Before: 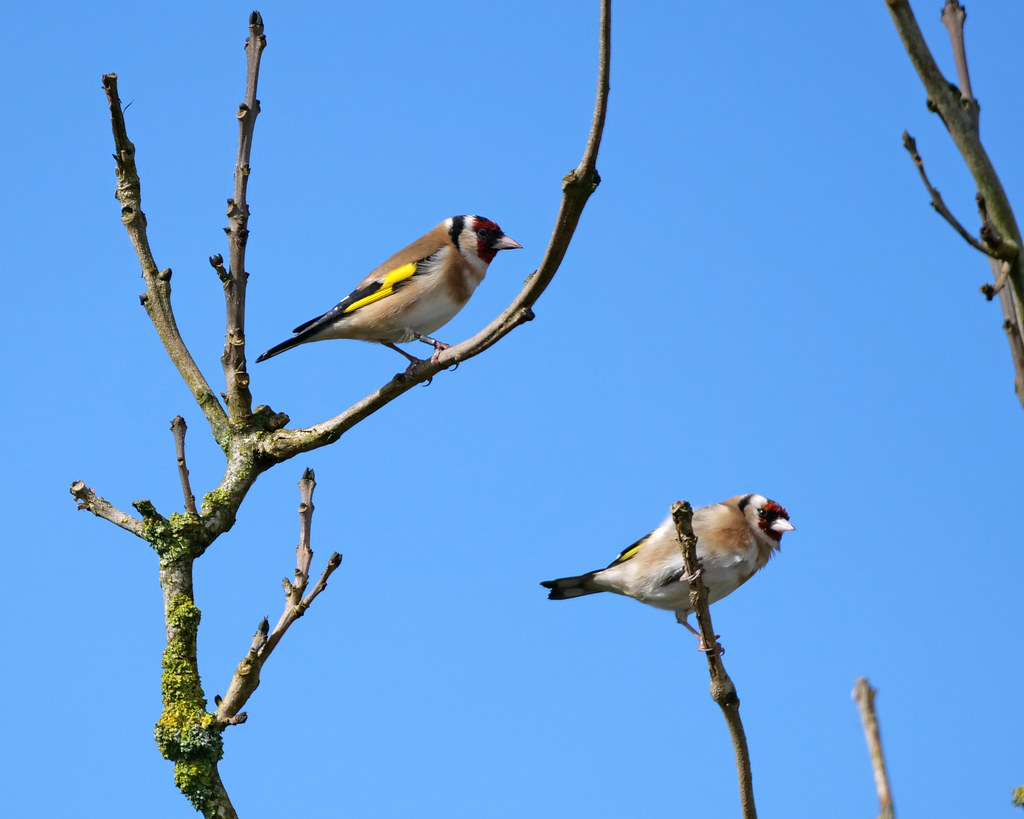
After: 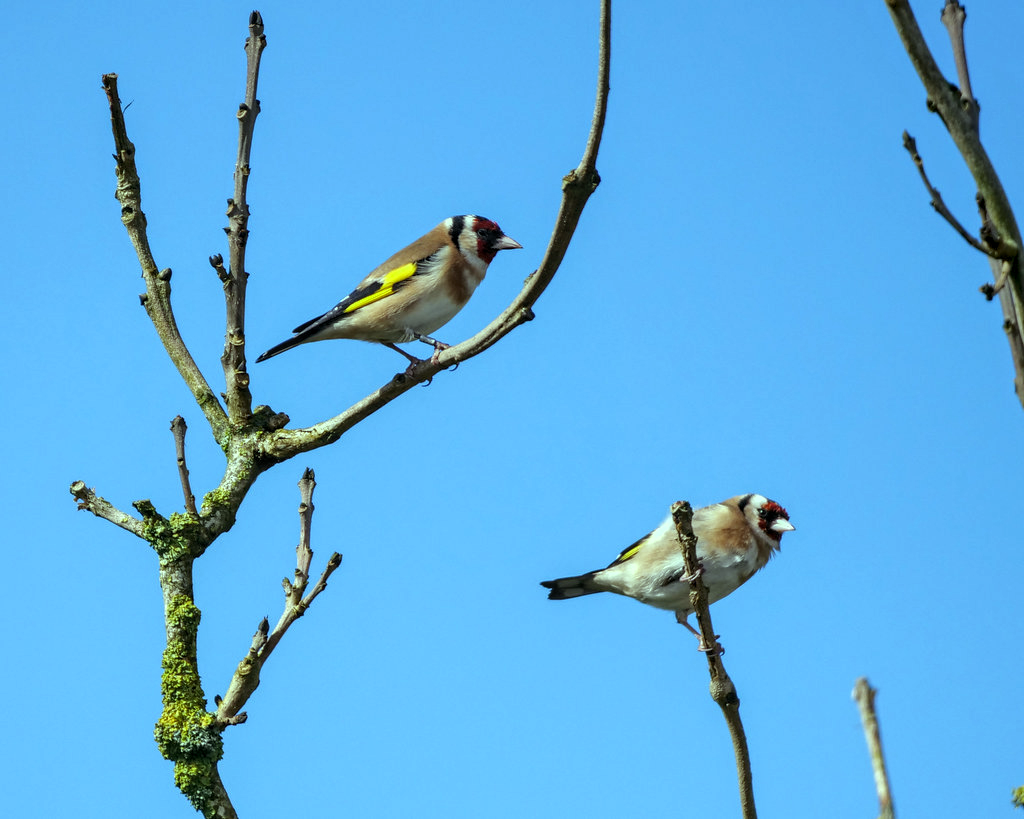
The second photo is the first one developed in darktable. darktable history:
fill light: on, module defaults
levels: mode automatic, black 0.023%, white 99.97%, levels [0.062, 0.494, 0.925]
local contrast: on, module defaults
color balance: mode lift, gamma, gain (sRGB), lift [0.997, 0.979, 1.021, 1.011], gamma [1, 1.084, 0.916, 0.998], gain [1, 0.87, 1.13, 1.101], contrast 4.55%, contrast fulcrum 38.24%, output saturation 104.09%
white balance: red 1.045, blue 0.932
